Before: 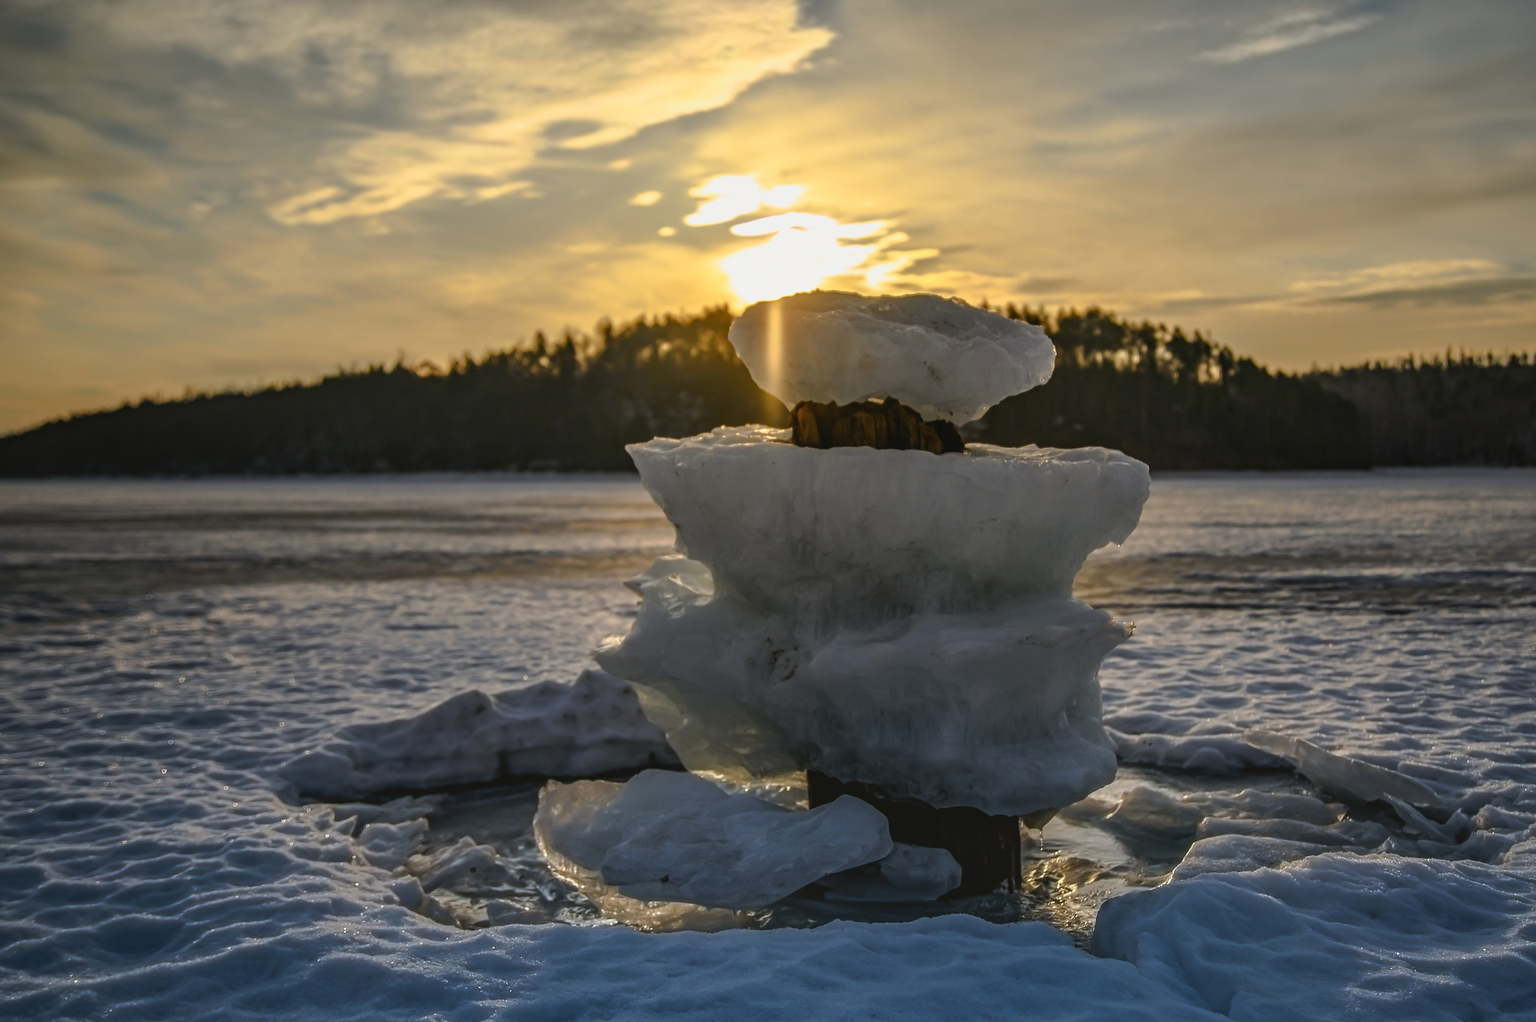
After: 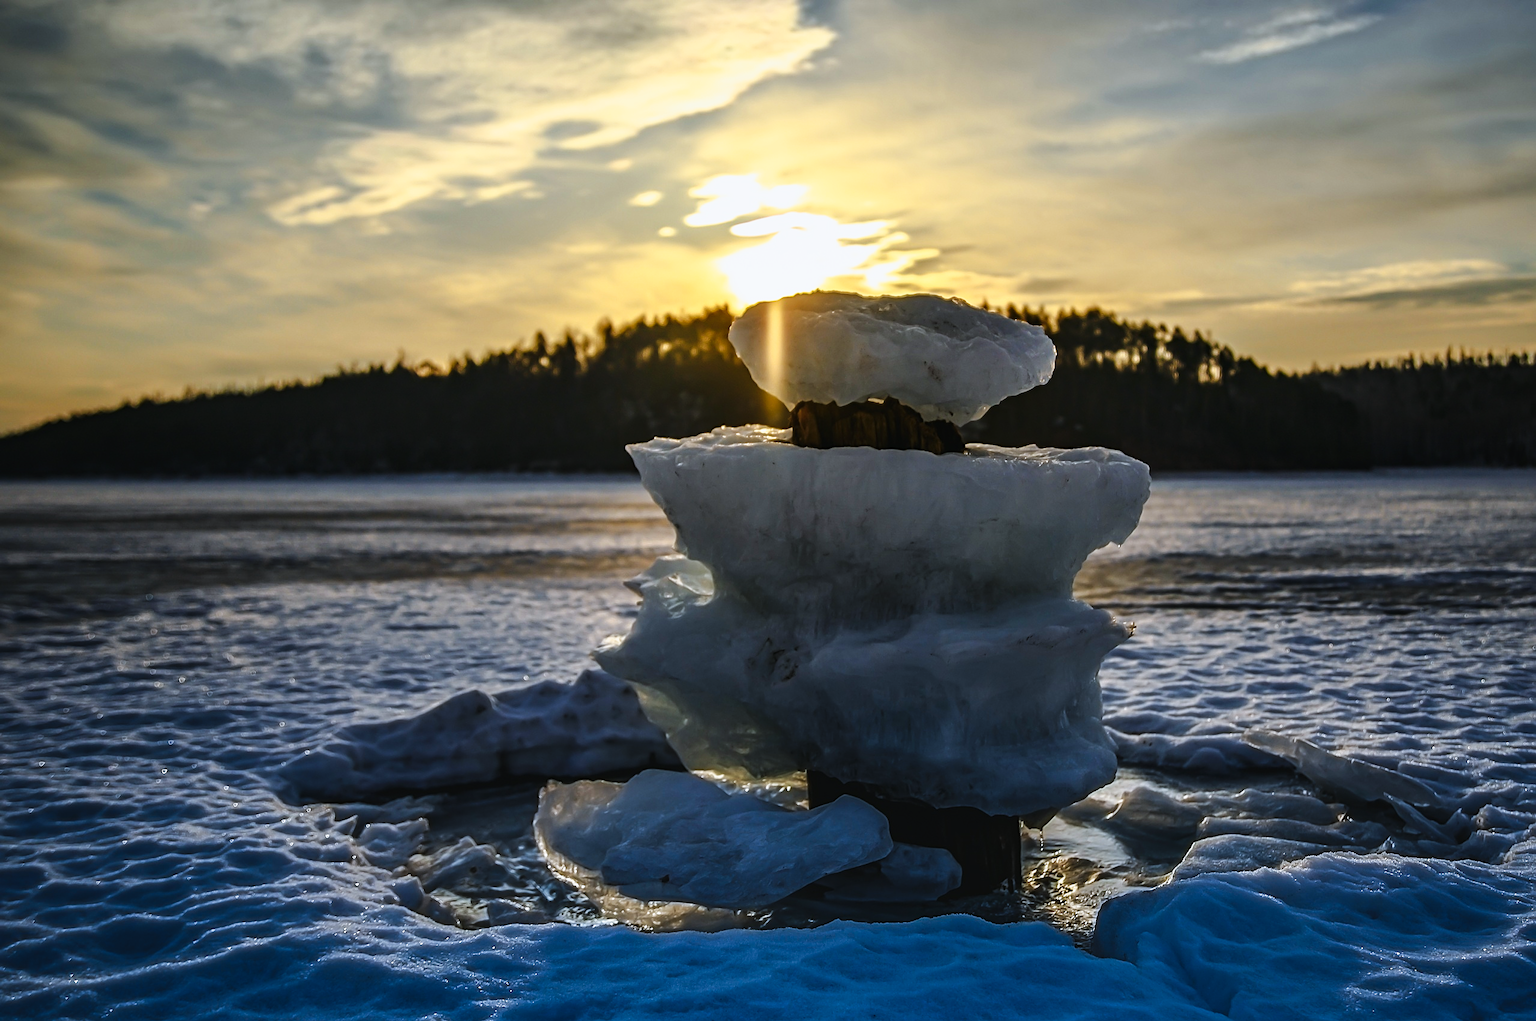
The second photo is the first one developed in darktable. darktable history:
exposure: exposure -0.072 EV, compensate highlight preservation false
sharpen: on, module defaults
contrast brightness saturation: contrast 0.076, saturation 0.025
tone curve: curves: ch0 [(0, 0) (0.187, 0.12) (0.384, 0.363) (0.618, 0.698) (0.754, 0.857) (0.875, 0.956) (1, 0.987)]; ch1 [(0, 0) (0.402, 0.36) (0.476, 0.466) (0.501, 0.501) (0.518, 0.514) (0.564, 0.608) (0.614, 0.664) (0.692, 0.744) (1, 1)]; ch2 [(0, 0) (0.435, 0.412) (0.483, 0.481) (0.503, 0.503) (0.522, 0.535) (0.563, 0.601) (0.627, 0.699) (0.699, 0.753) (0.997, 0.858)], preserve colors none
color calibration: x 0.369, y 0.382, temperature 4315.65 K
